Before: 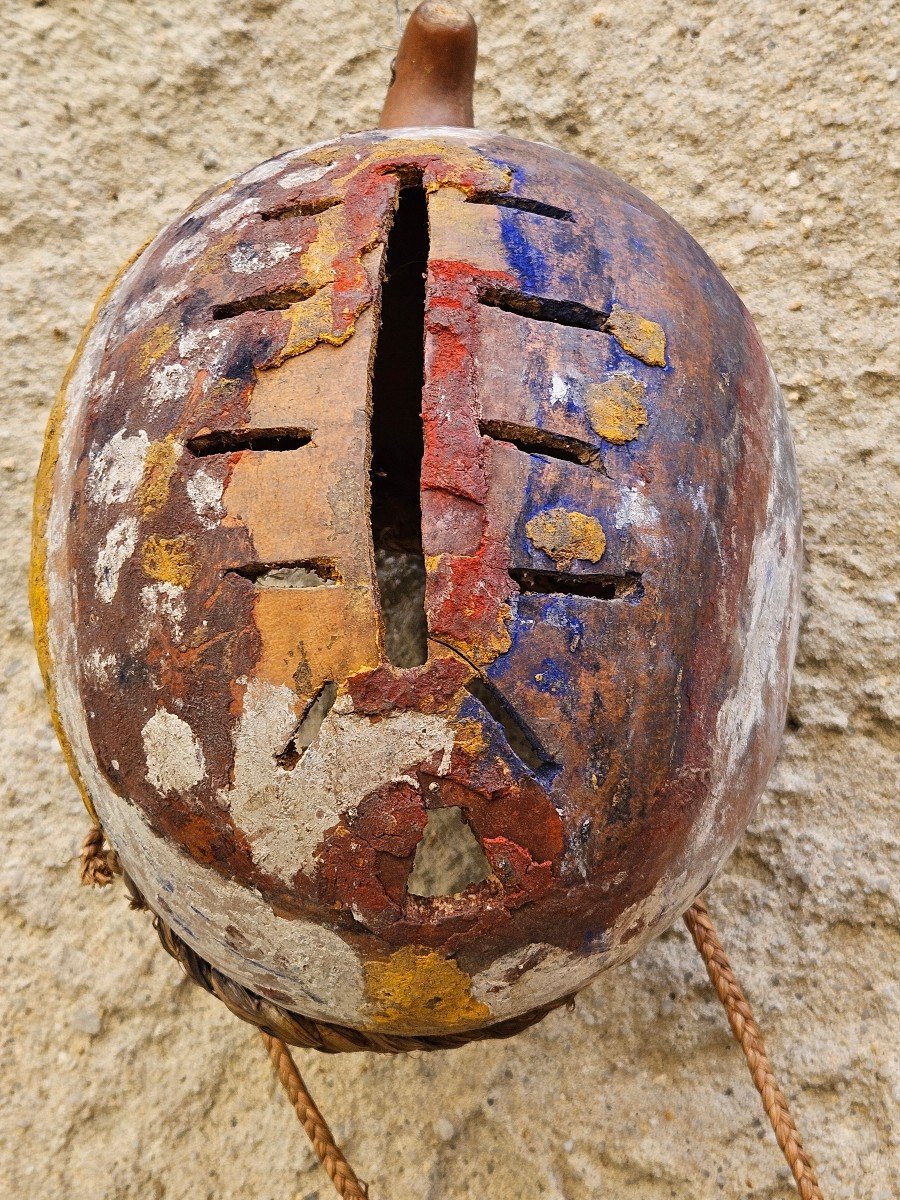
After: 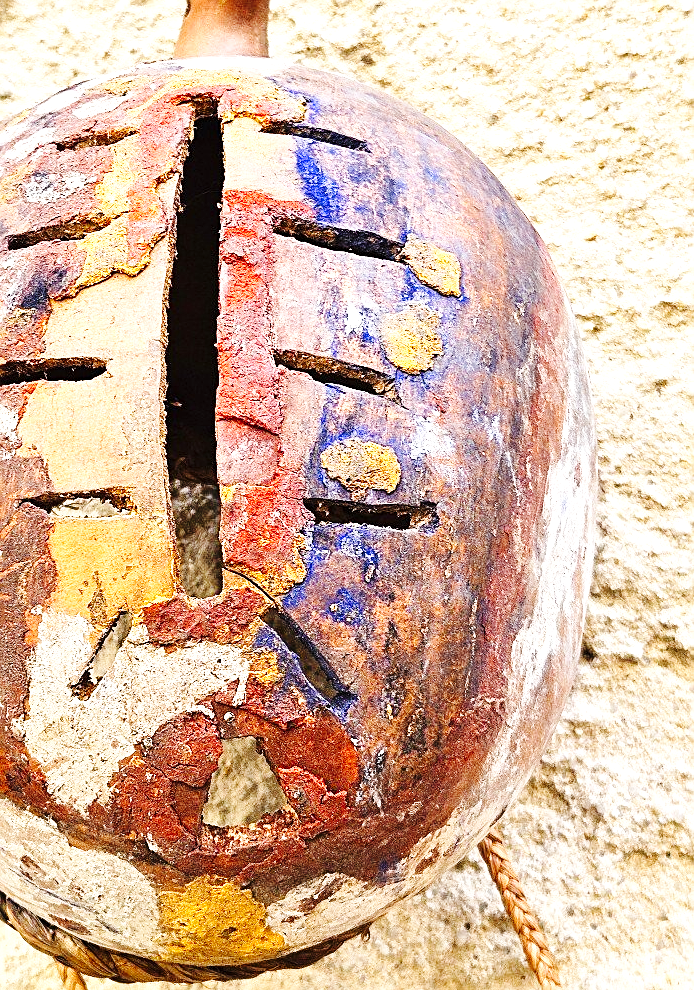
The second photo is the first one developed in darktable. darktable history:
crop: left 22.801%, top 5.872%, bottom 11.567%
exposure: black level correction 0, exposure 1.096 EV, compensate highlight preservation false
sharpen: on, module defaults
base curve: curves: ch0 [(0, 0) (0.036, 0.025) (0.121, 0.166) (0.206, 0.329) (0.605, 0.79) (1, 1)], preserve colors none
